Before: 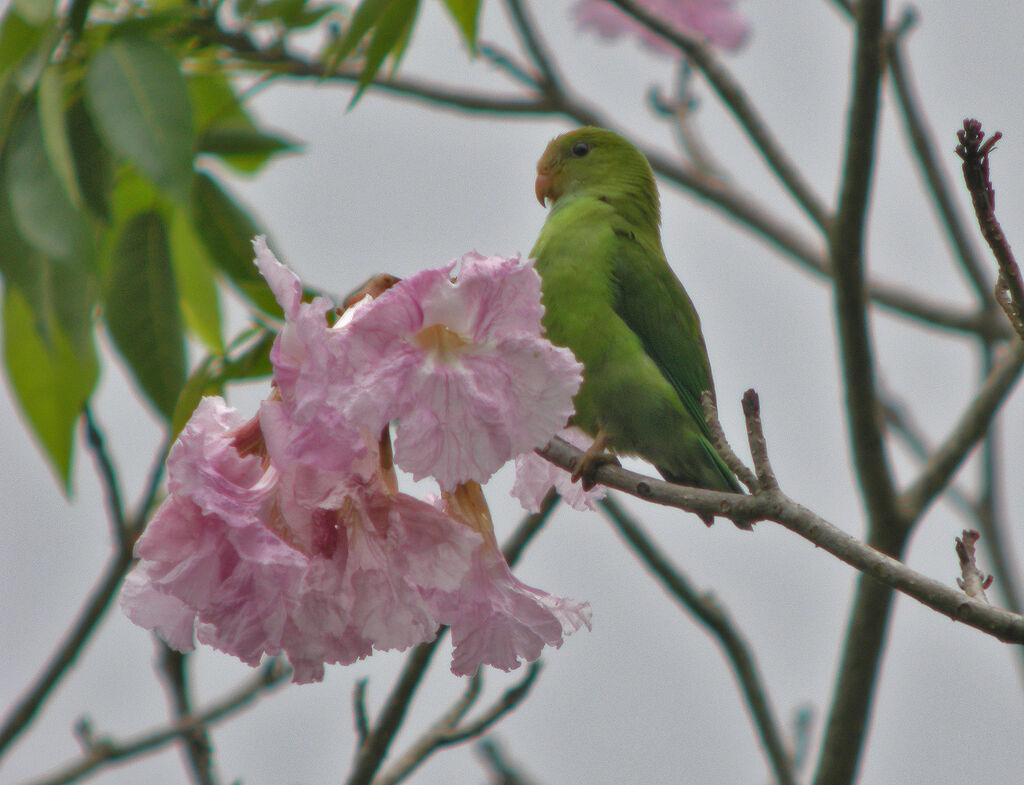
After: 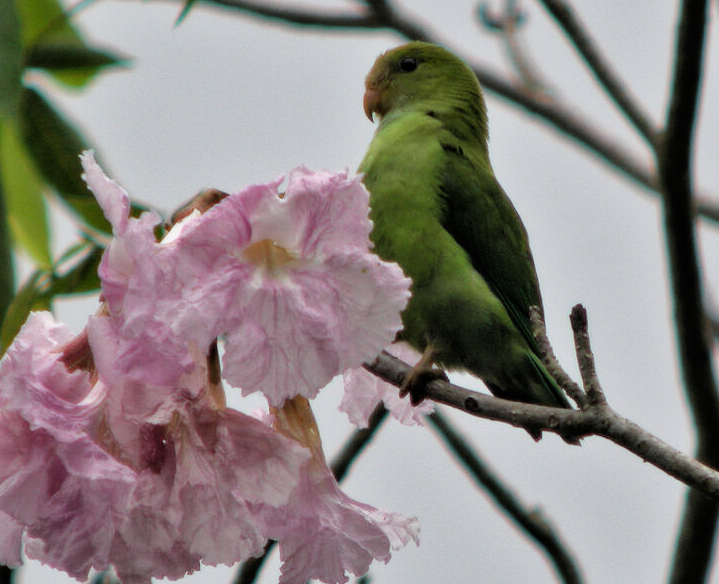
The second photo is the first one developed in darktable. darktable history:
crop and rotate: left 16.886%, top 10.941%, right 12.854%, bottom 14.563%
filmic rgb: black relative exposure -3.99 EV, white relative exposure 2.99 EV, threshold 3.04 EV, hardness 3.01, contrast 1.494, color science v6 (2022), iterations of high-quality reconstruction 0, enable highlight reconstruction true
